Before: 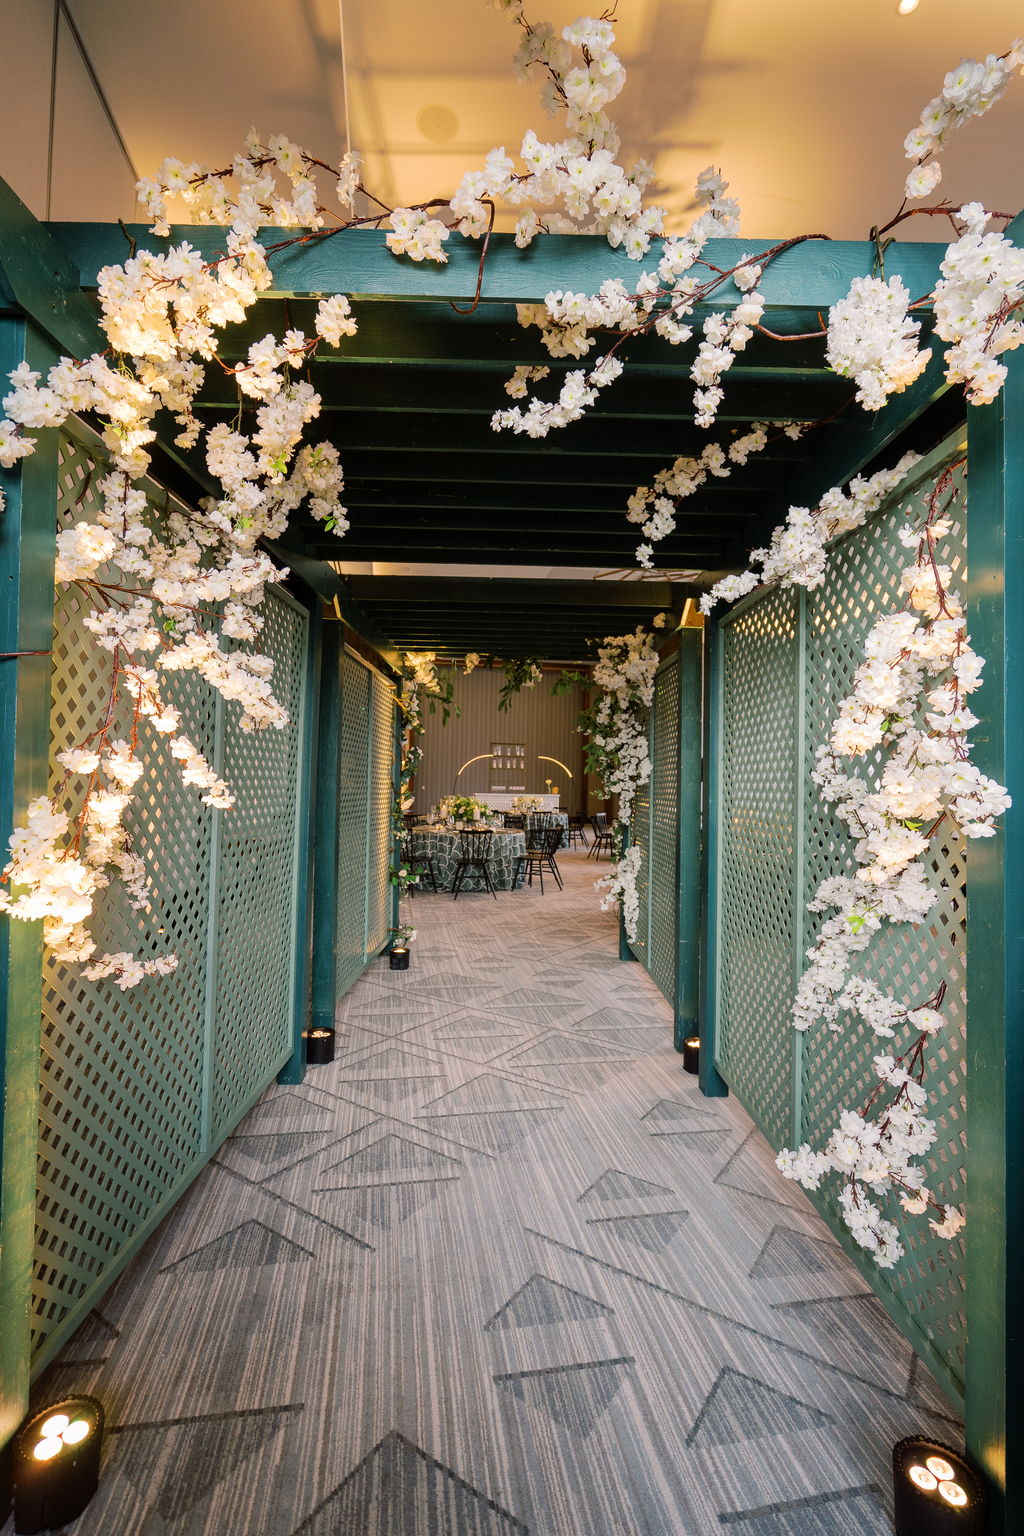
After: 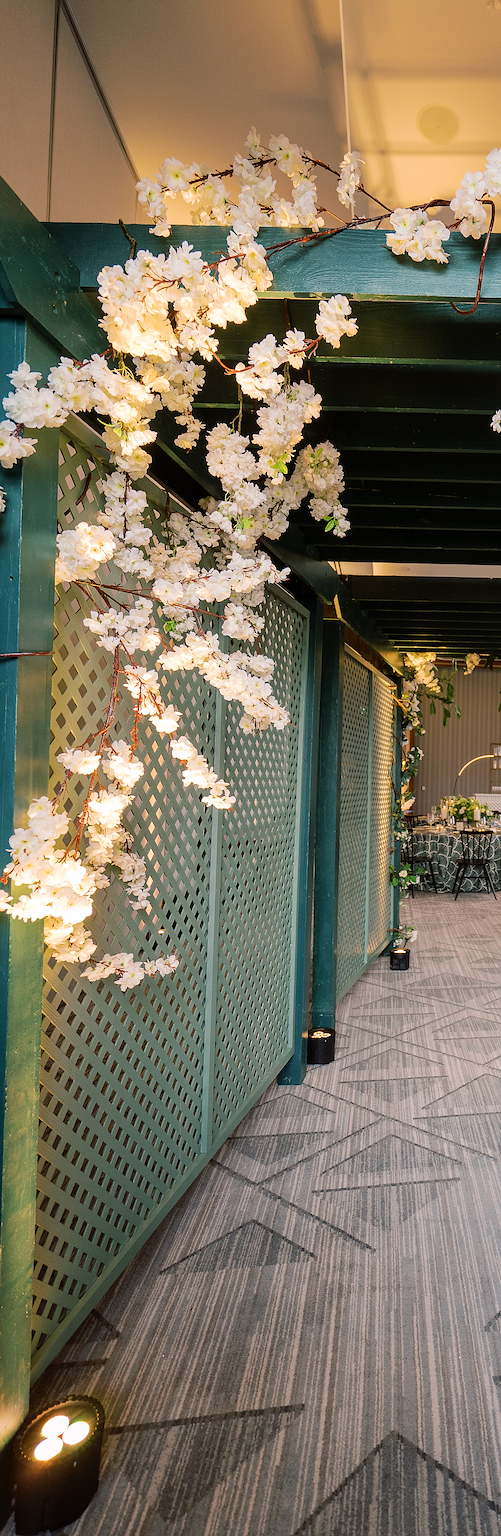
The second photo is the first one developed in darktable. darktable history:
exposure: compensate highlight preservation false
crop and rotate: left 0.005%, top 0%, right 51.041%
sharpen: on, module defaults
